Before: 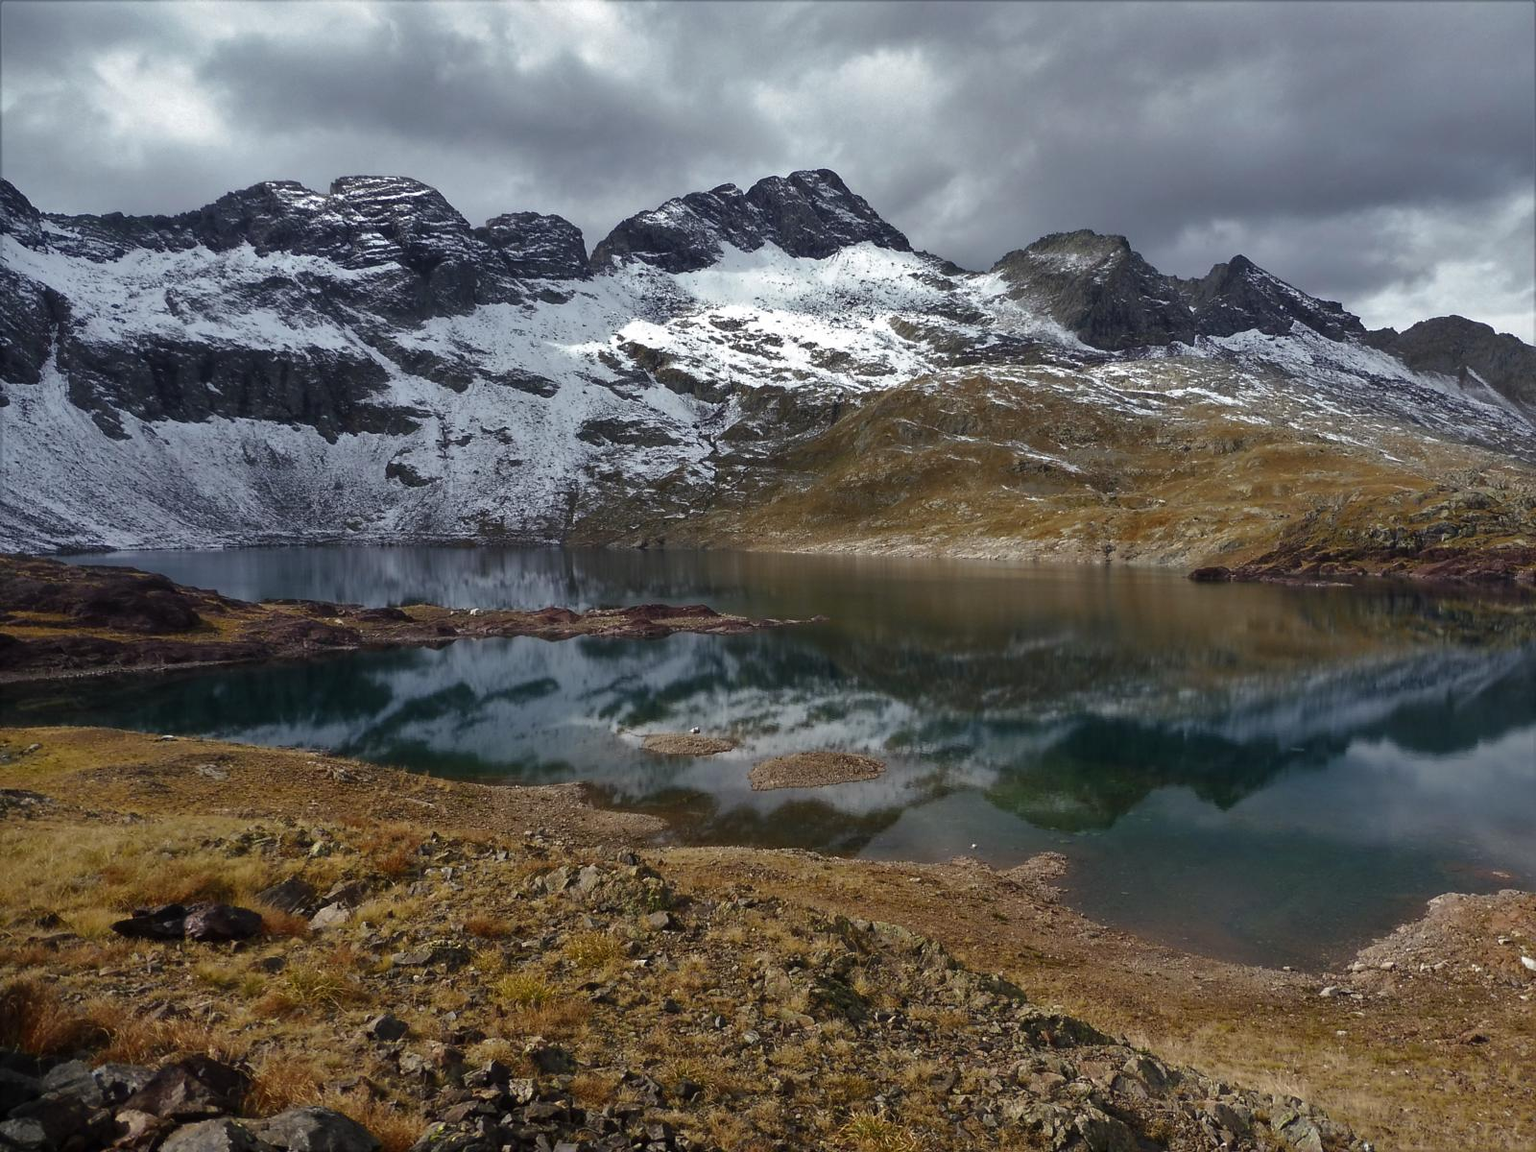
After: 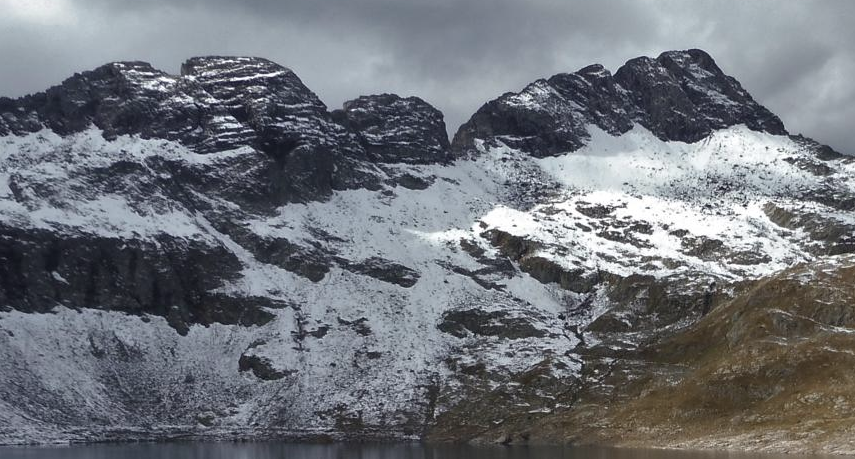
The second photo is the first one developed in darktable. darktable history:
crop: left 10.193%, top 10.654%, right 36.353%, bottom 50.99%
color correction: highlights b* 0.046, saturation 0.795
